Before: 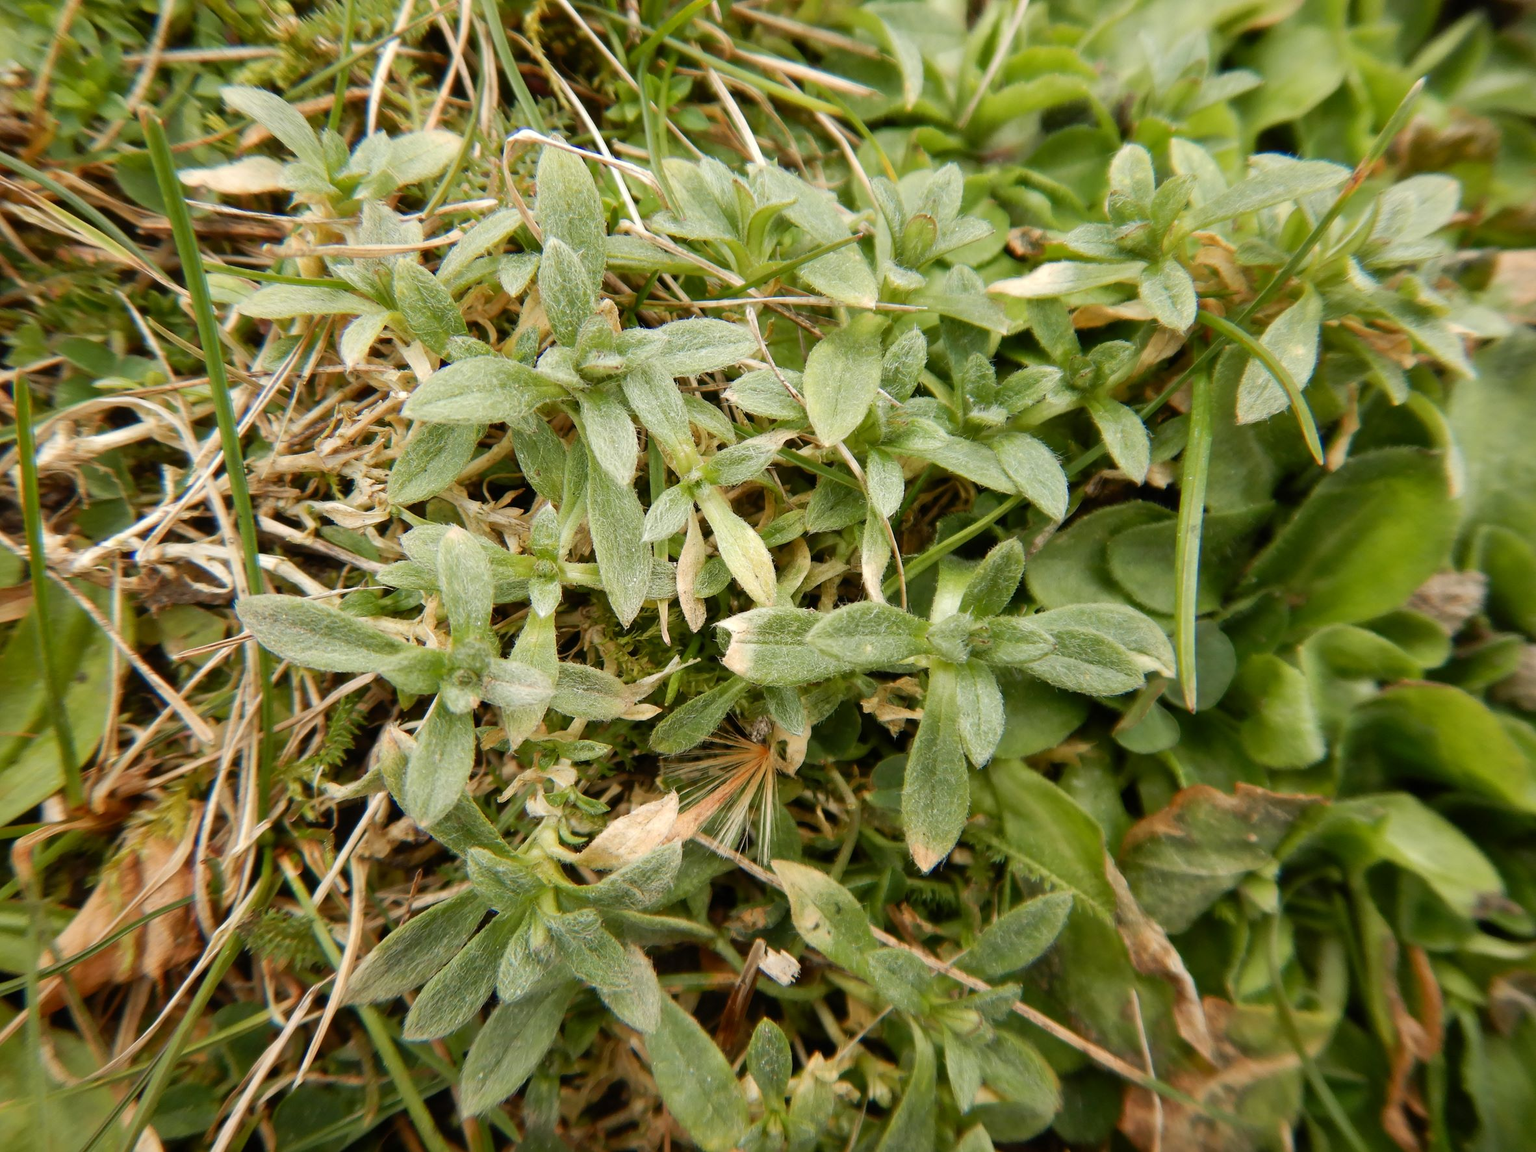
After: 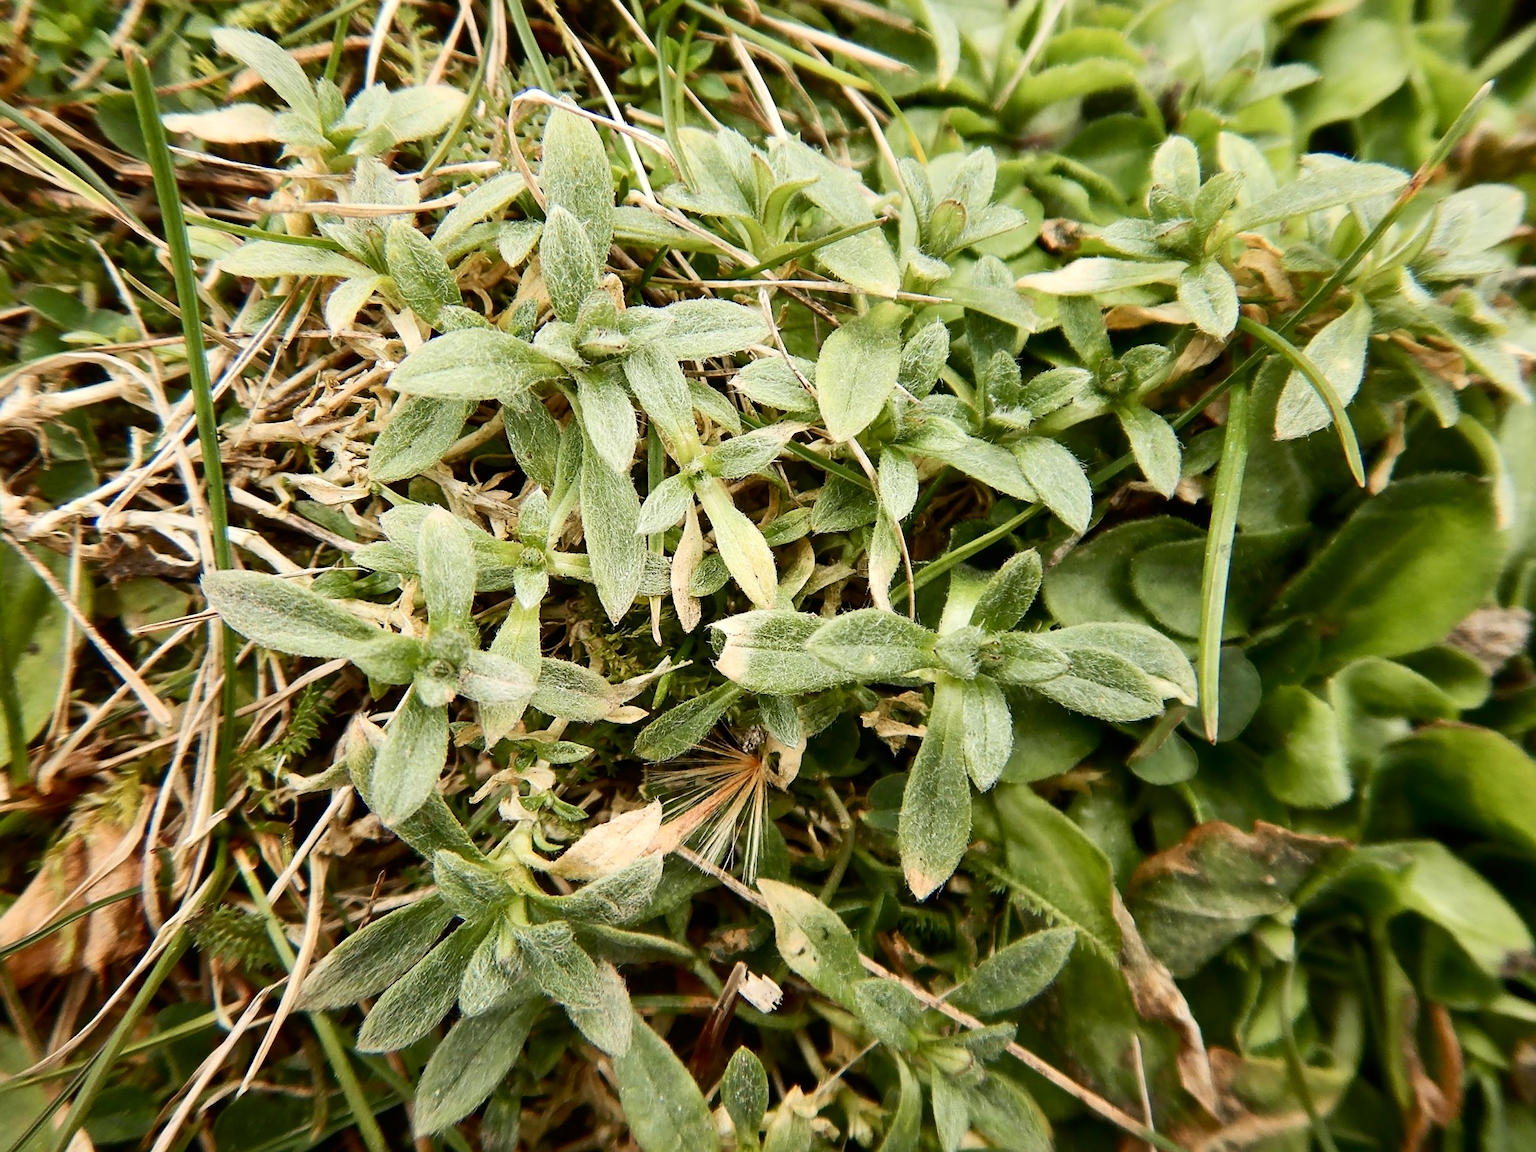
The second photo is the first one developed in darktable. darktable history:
sharpen: on, module defaults
crop and rotate: angle -2.8°
contrast brightness saturation: contrast 0.271
